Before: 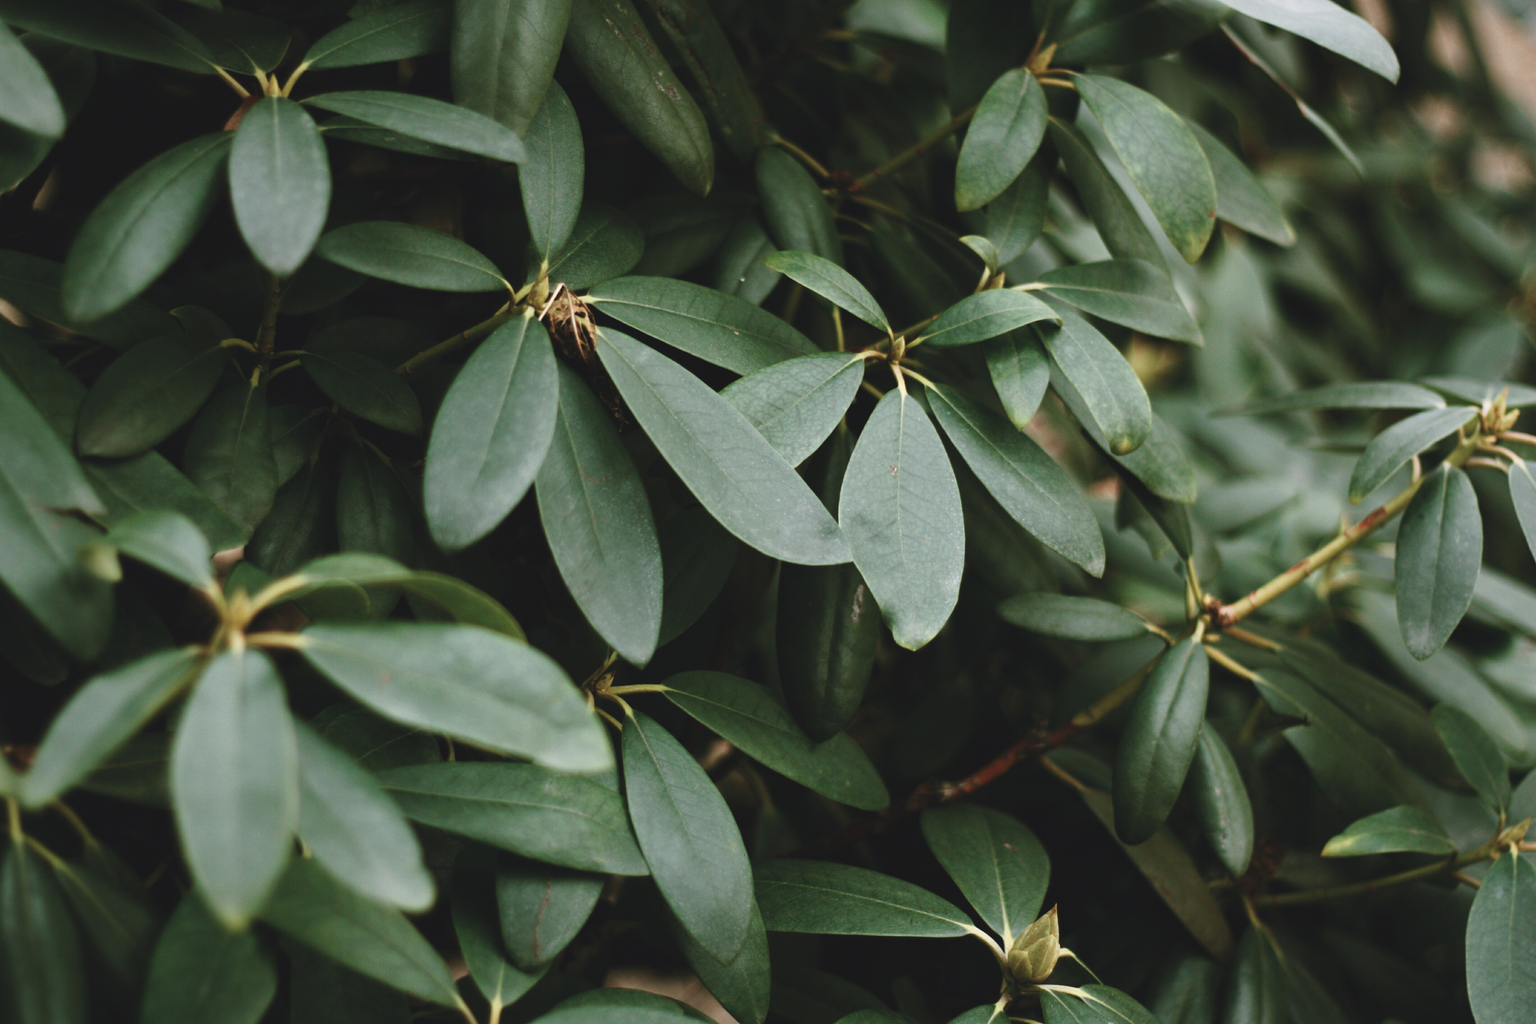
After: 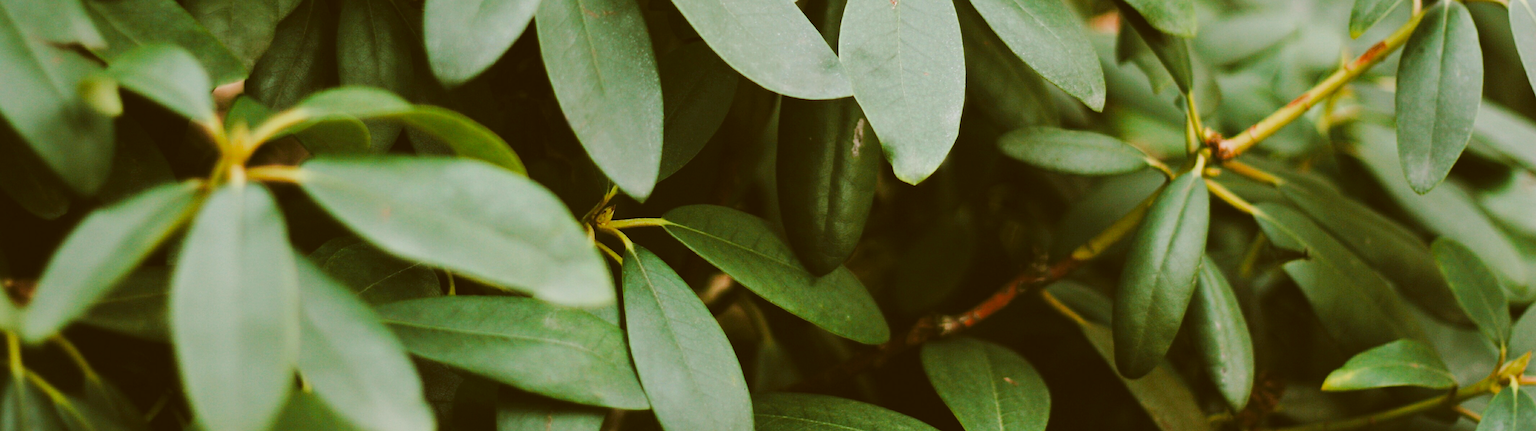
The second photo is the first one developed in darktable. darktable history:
crop: top 45.551%, bottom 12.262%
color correction: highlights a* -0.482, highlights b* 0.161, shadows a* 4.66, shadows b* 20.72
exposure: exposure 0.657 EV, compensate highlight preservation false
sharpen: on, module defaults
color balance rgb: perceptual saturation grading › global saturation 25%, perceptual brilliance grading › mid-tones 10%, perceptual brilliance grading › shadows 15%, global vibrance 20%
filmic rgb: black relative exposure -7.32 EV, white relative exposure 5.09 EV, hardness 3.2
